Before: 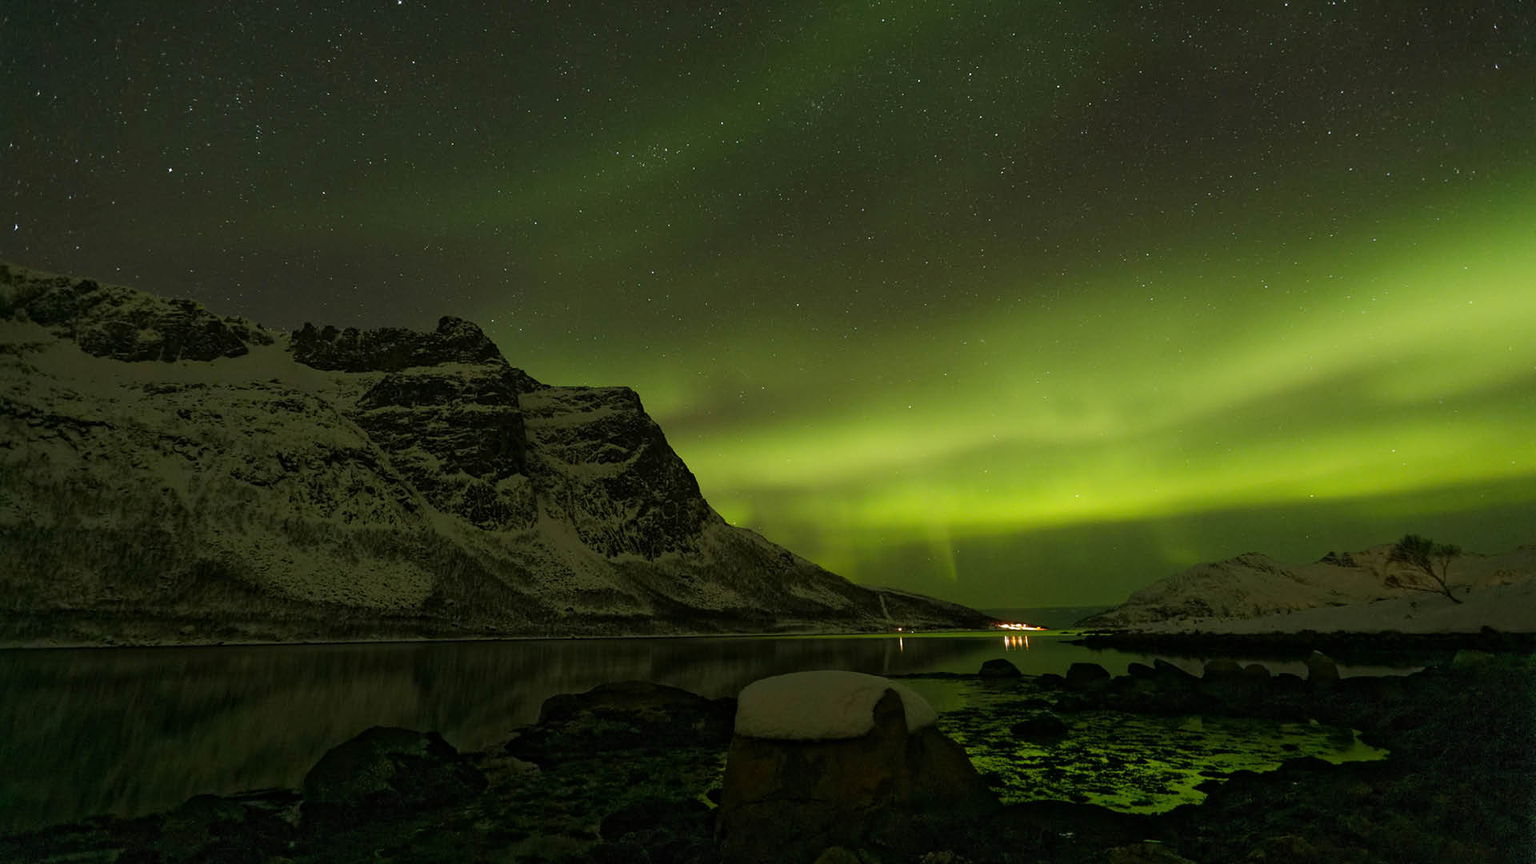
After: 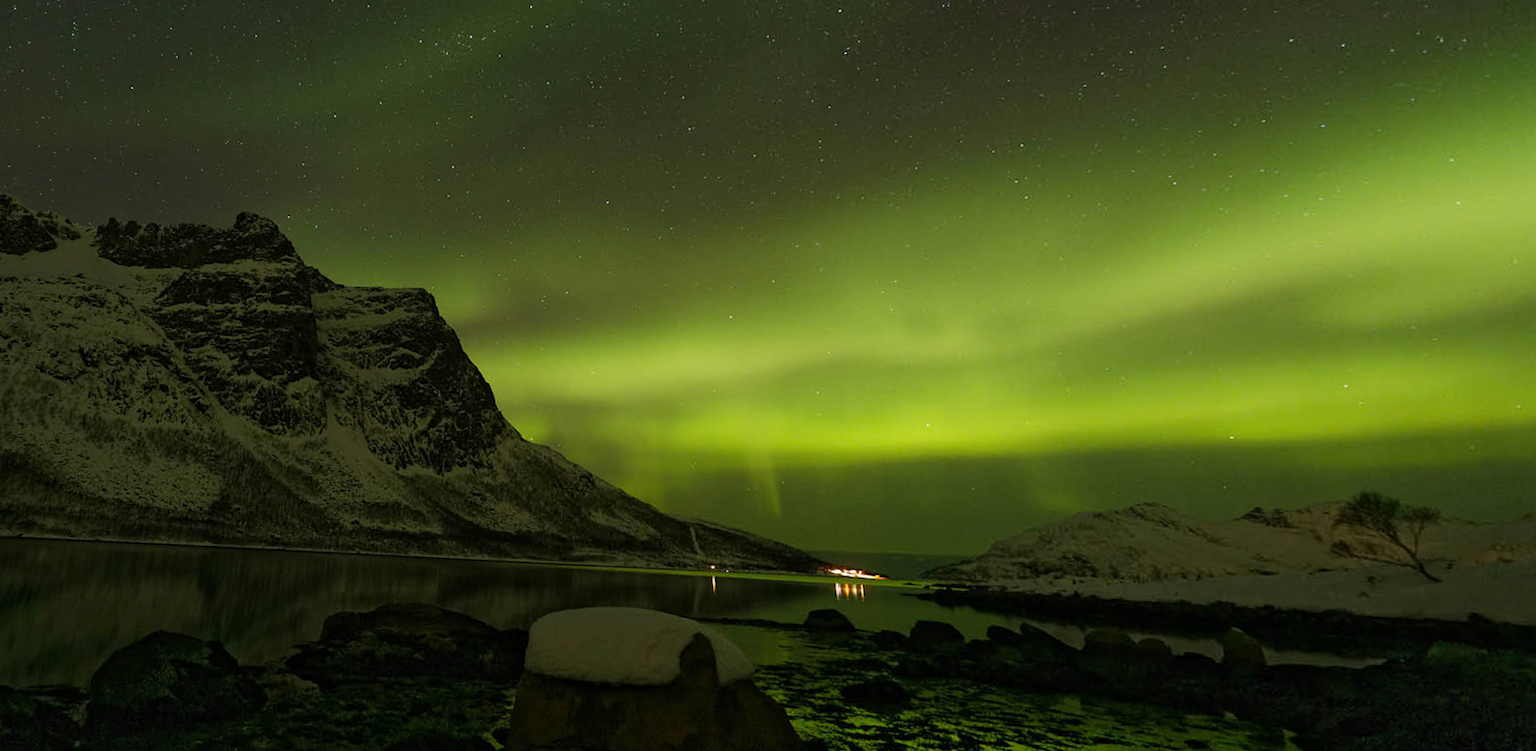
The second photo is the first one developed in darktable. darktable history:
crop and rotate: left 8.262%, top 9.226%
rotate and perspective: rotation 1.69°, lens shift (vertical) -0.023, lens shift (horizontal) -0.291, crop left 0.025, crop right 0.988, crop top 0.092, crop bottom 0.842
